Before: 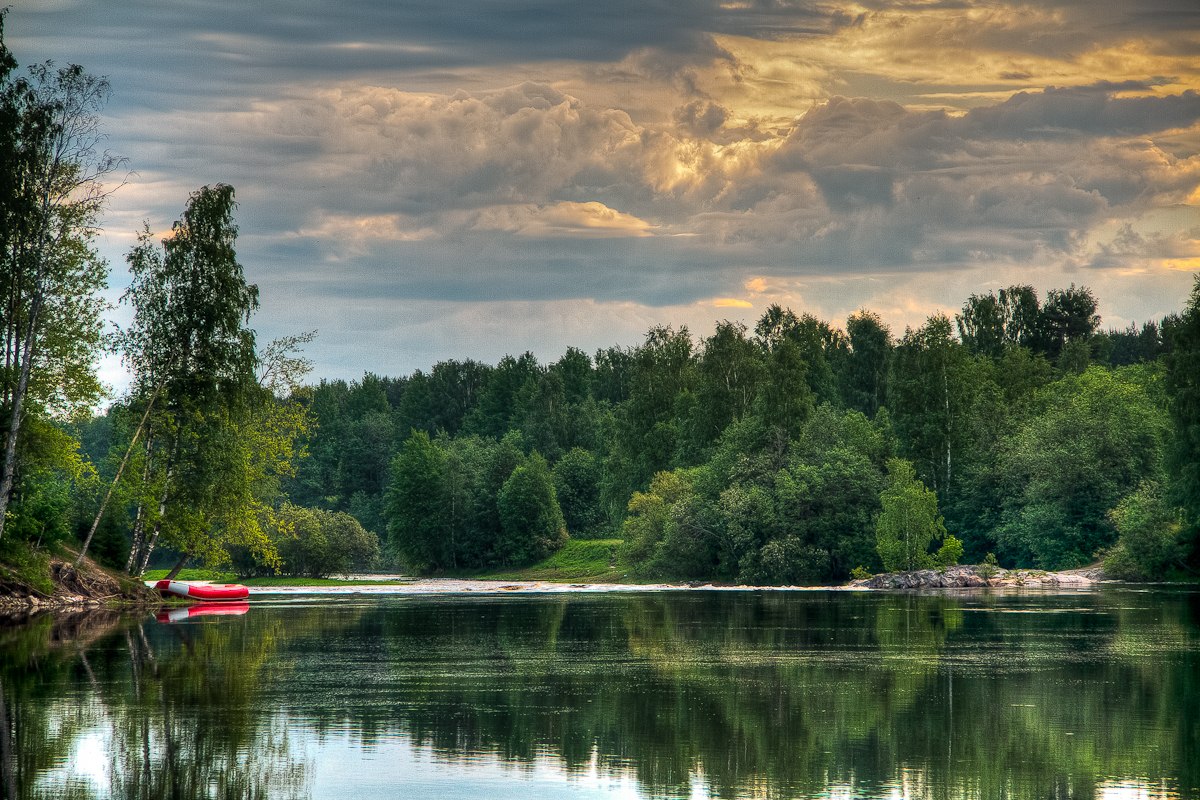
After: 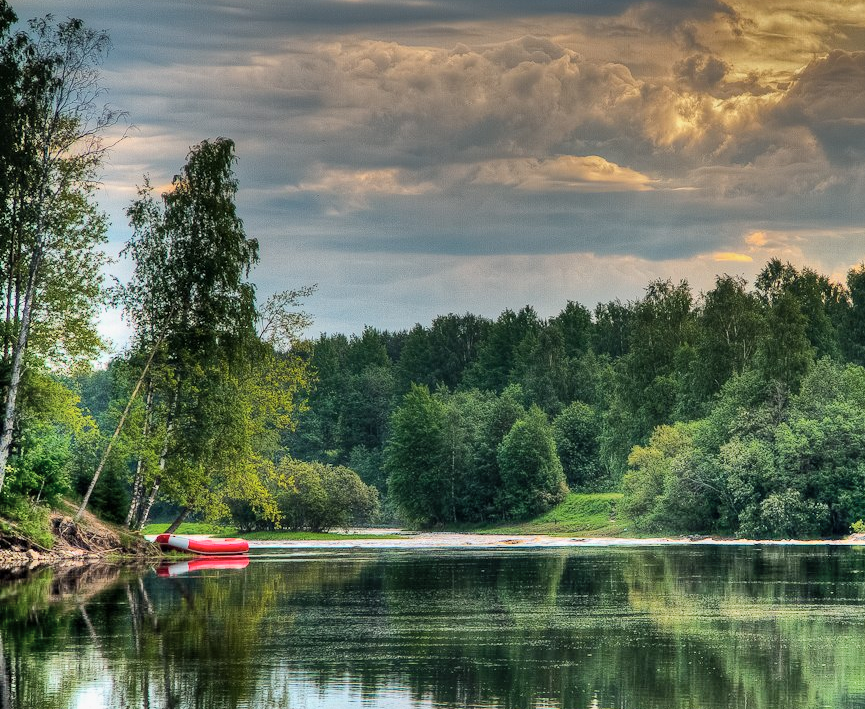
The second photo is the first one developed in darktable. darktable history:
crop: top 5.774%, right 27.896%, bottom 5.51%
shadows and highlights: radius 122.99, shadows 99.79, white point adjustment -2.99, highlights -98.89, soften with gaussian
